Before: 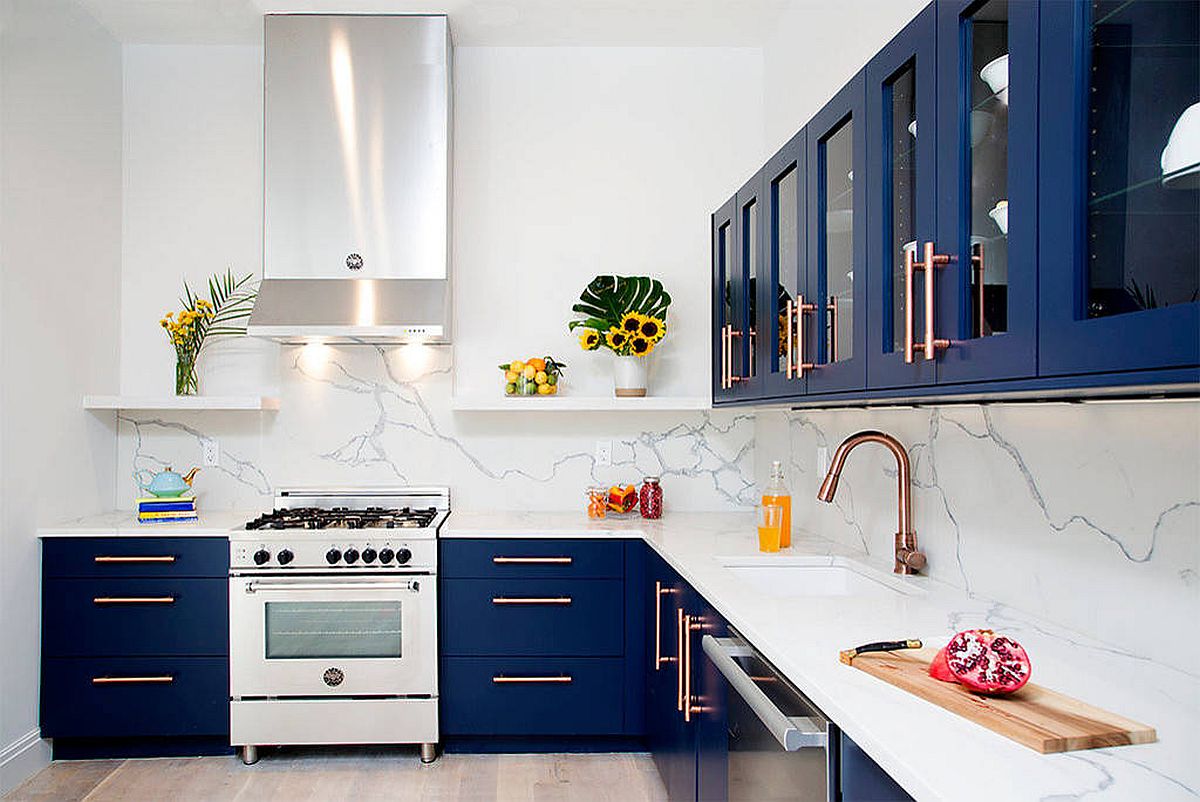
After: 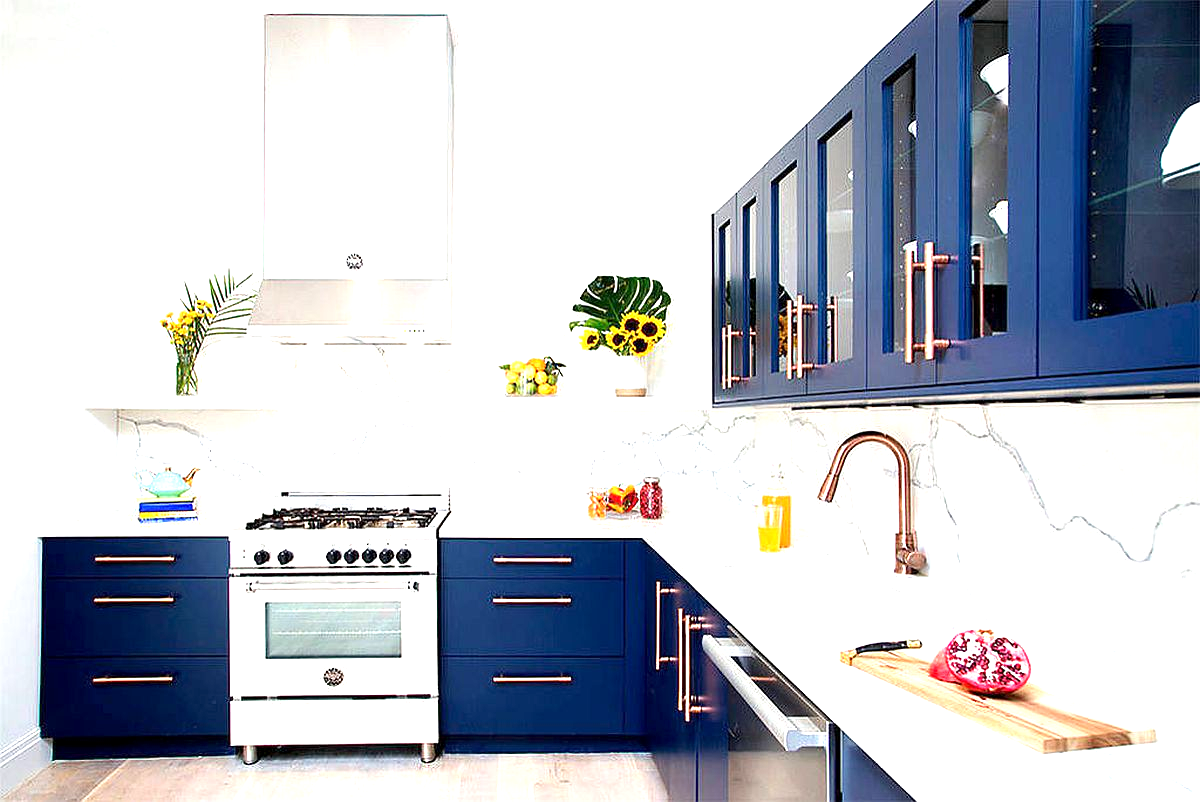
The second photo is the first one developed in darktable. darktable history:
exposure: black level correction 0.001, exposure 1.129 EV, compensate exposure bias true, compensate highlight preservation false
